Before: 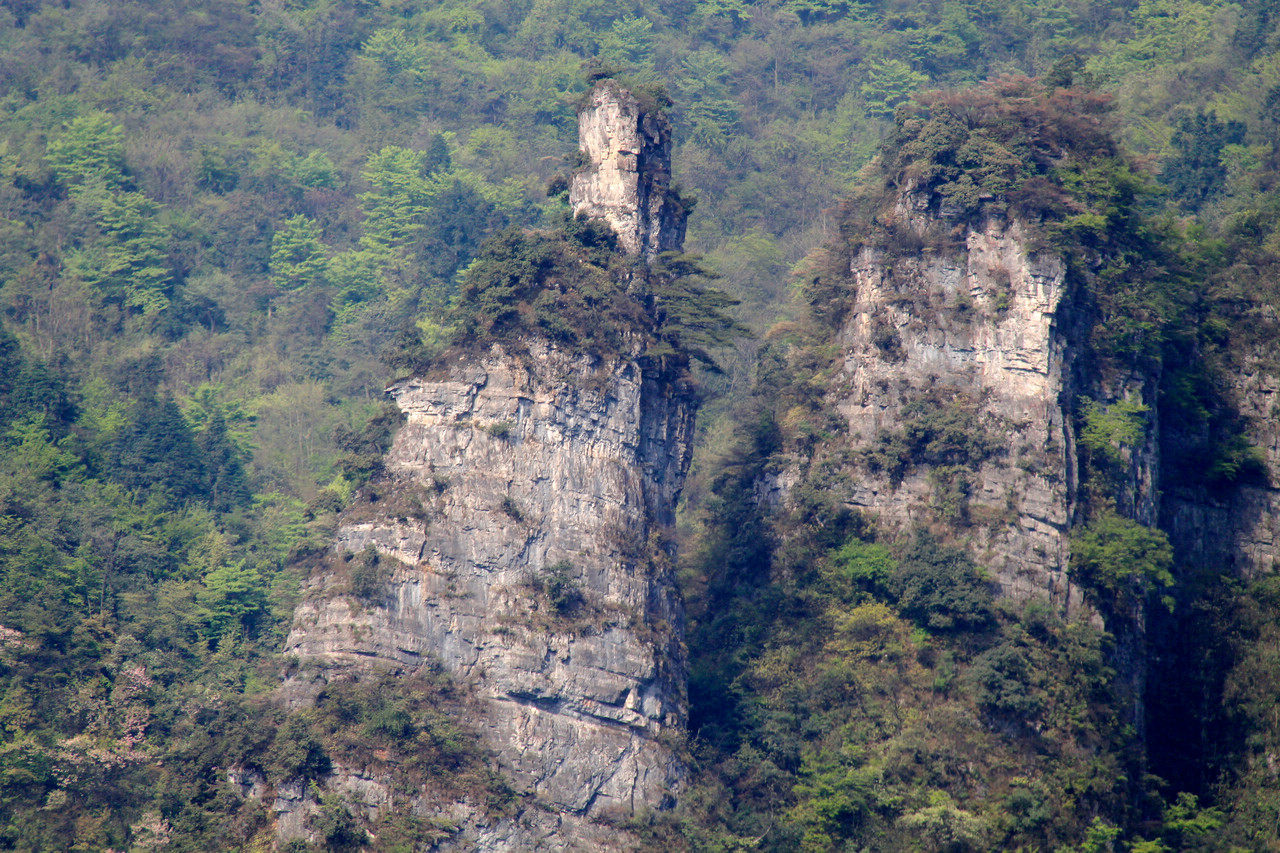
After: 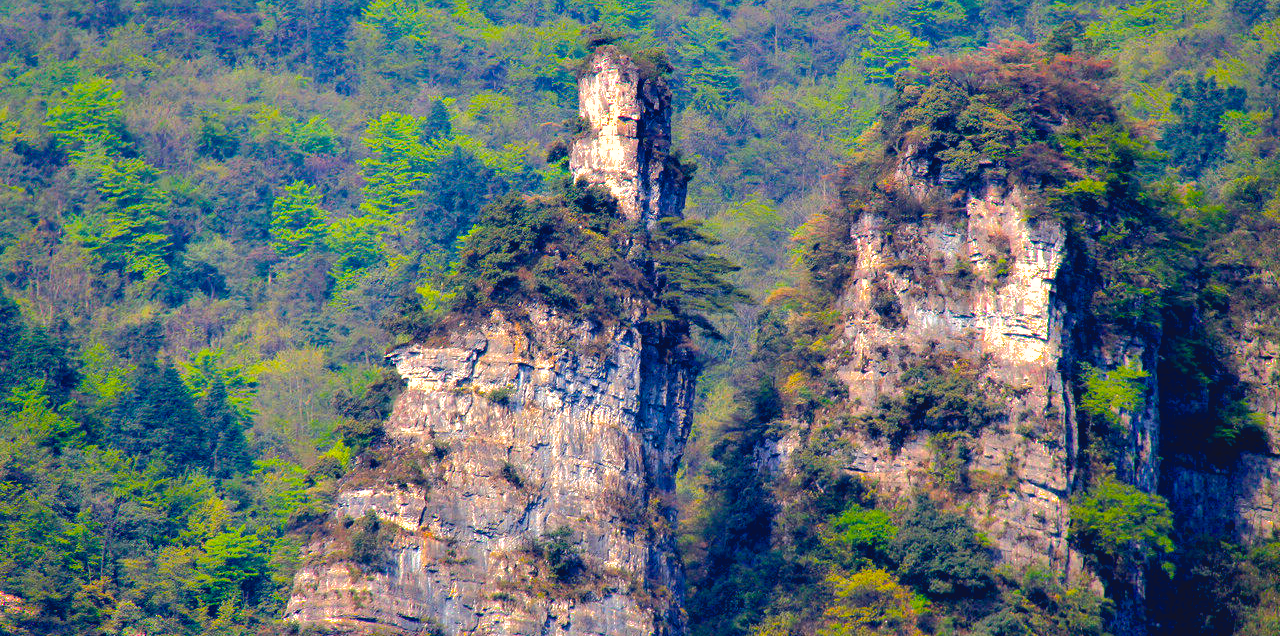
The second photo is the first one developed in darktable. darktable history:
crop: top 4.045%, bottom 21.369%
shadows and highlights: shadows 39.58, highlights -59.91, highlights color adjustment 72.86%
color balance rgb: global offset › luminance 0.472%, global offset › hue 169.3°, linear chroma grading › shadows 10.392%, linear chroma grading › highlights 10.277%, linear chroma grading › global chroma 15.557%, linear chroma grading › mid-tones 14.757%, perceptual saturation grading › global saturation 59.457%, perceptual saturation grading › highlights 20.374%, perceptual saturation grading › shadows -49.496%, global vibrance 20%
contrast equalizer: y [[0.6 ×6], [0.55 ×6], [0 ×6], [0 ×6], [0 ×6]]
